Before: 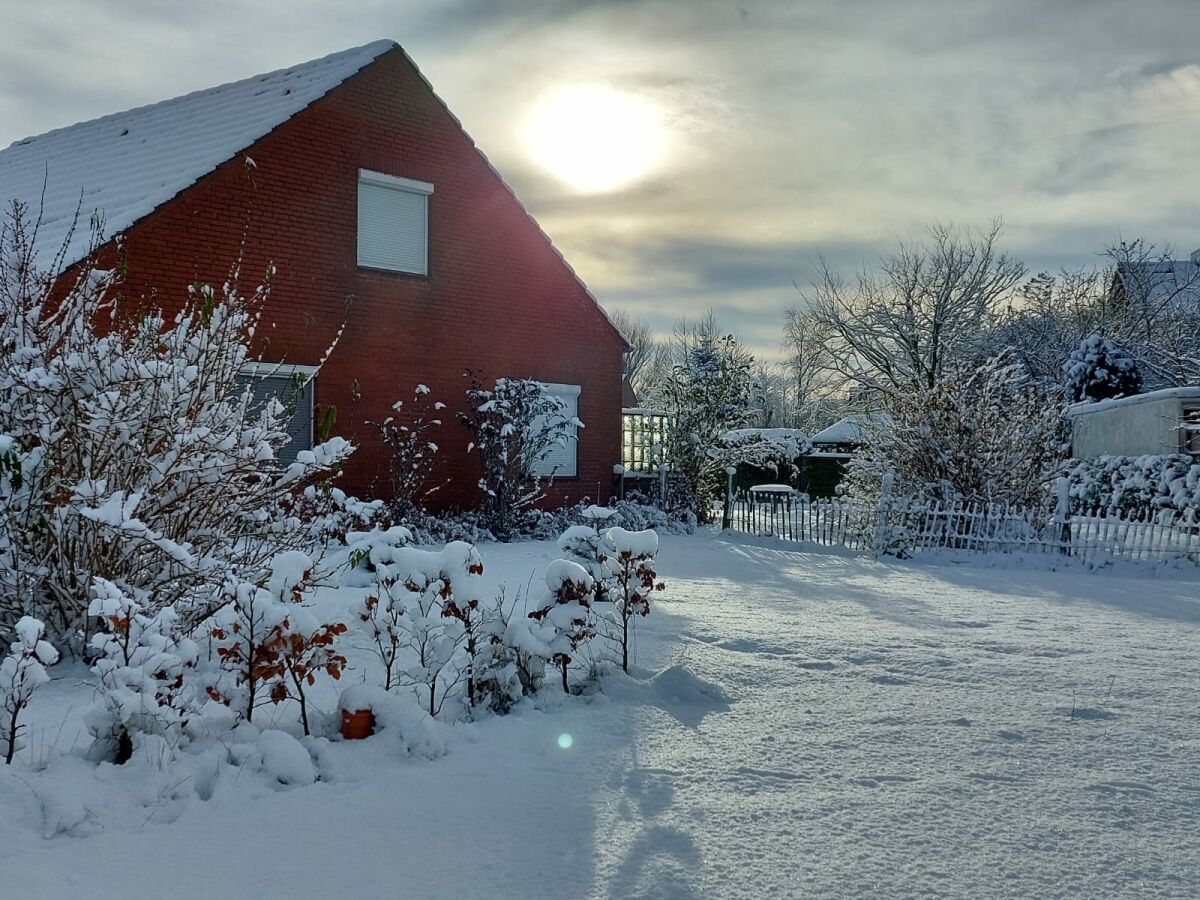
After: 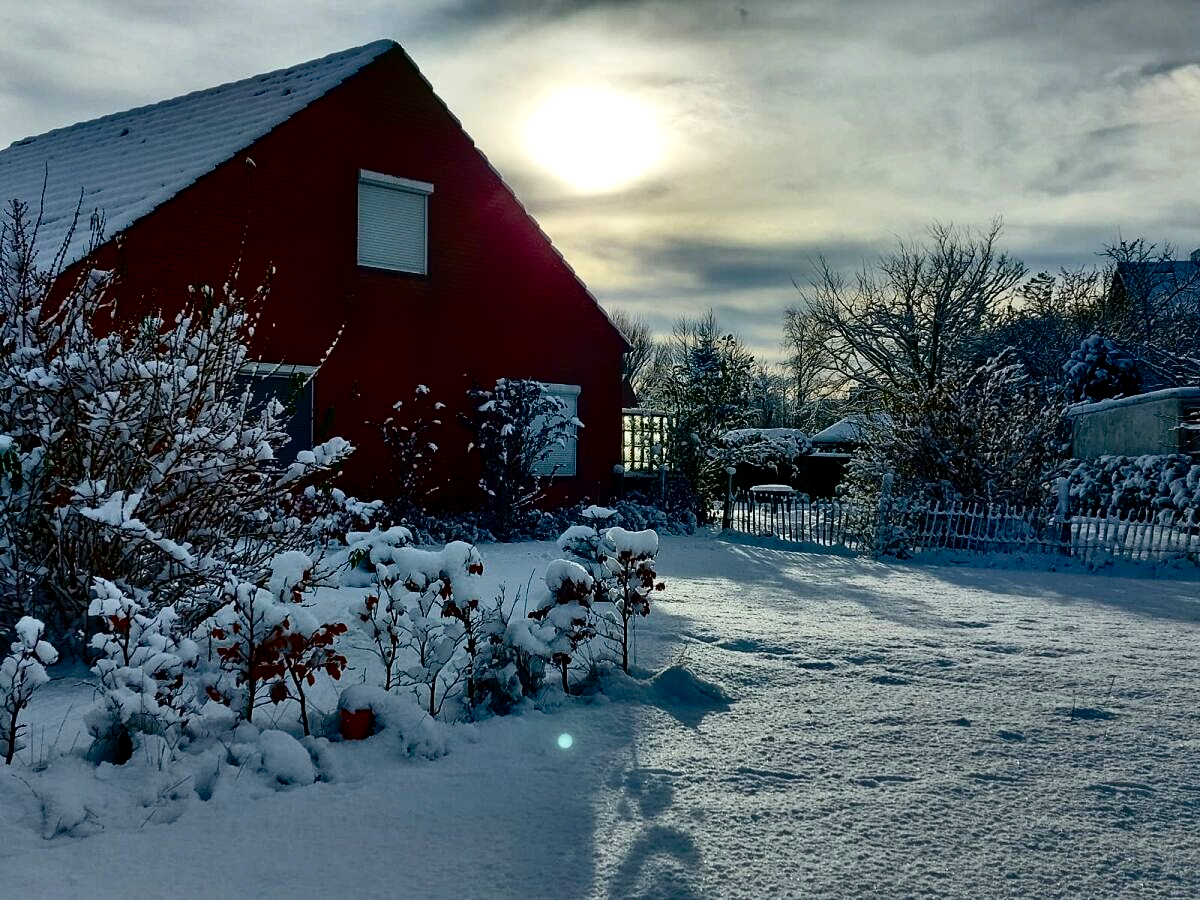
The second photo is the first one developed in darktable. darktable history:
exposure: black level correction 0.005, exposure 0.016 EV, compensate exposure bias true, compensate highlight preservation false
base curve: curves: ch0 [(0, 0) (0.073, 0.04) (0.157, 0.139) (0.492, 0.492) (0.758, 0.758) (1, 1)], preserve colors none
contrast brightness saturation: contrast 0.243, brightness -0.231, saturation 0.142
shadows and highlights: shadows -8.41, white point adjustment 1.41, highlights 9.06
